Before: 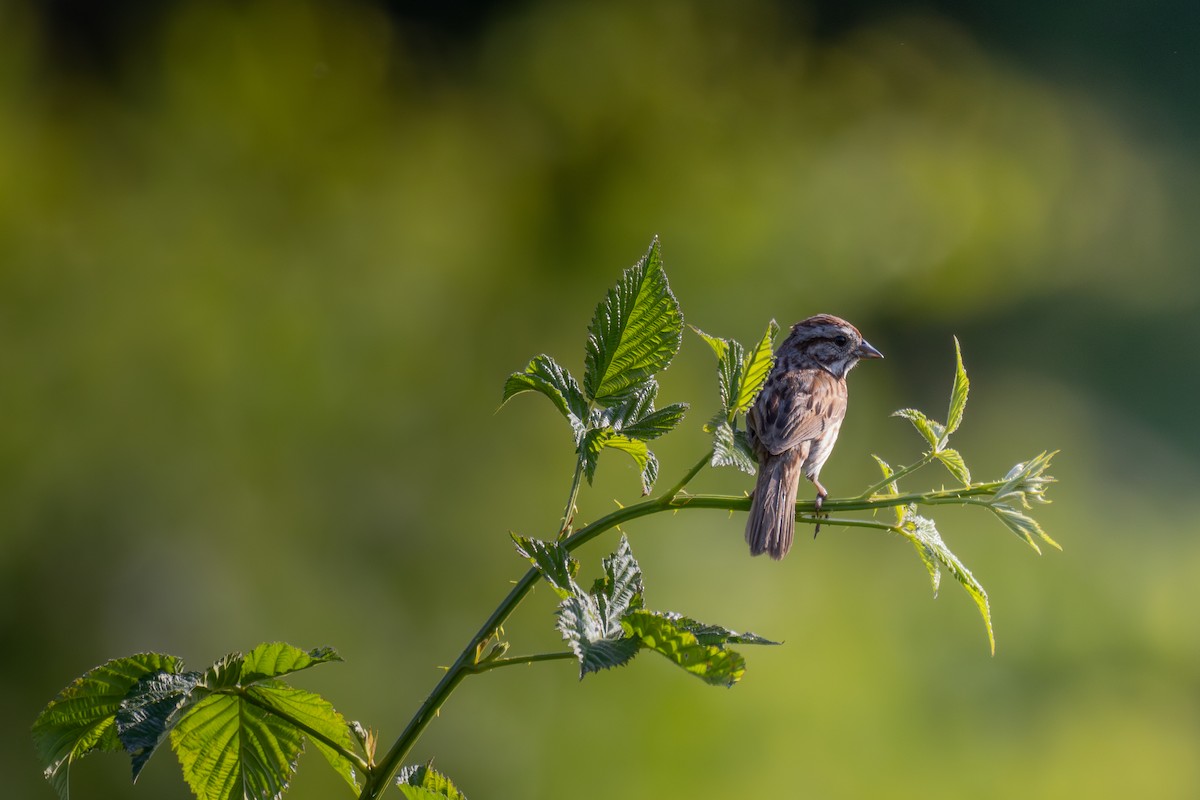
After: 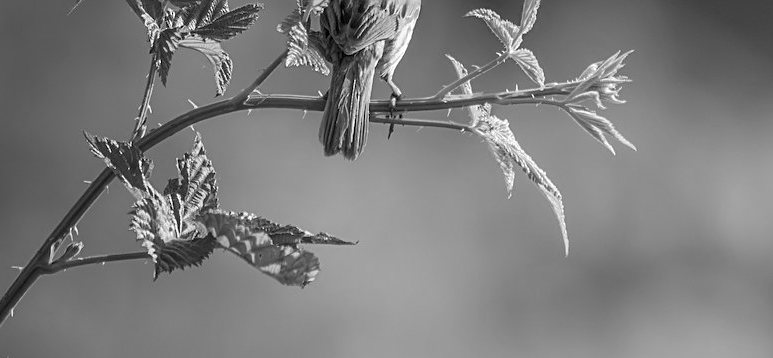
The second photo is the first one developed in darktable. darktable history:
velvia: on, module defaults
contrast brightness saturation: saturation -1
crop and rotate: left 35.509%, top 50.238%, bottom 4.934%
sharpen: on, module defaults
color zones: curves: ch0 [(0, 0.613) (0.01, 0.613) (0.245, 0.448) (0.498, 0.529) (0.642, 0.665) (0.879, 0.777) (0.99, 0.613)]; ch1 [(0, 0) (0.143, 0) (0.286, 0) (0.429, 0) (0.571, 0) (0.714, 0) (0.857, 0)], mix -138.01%
